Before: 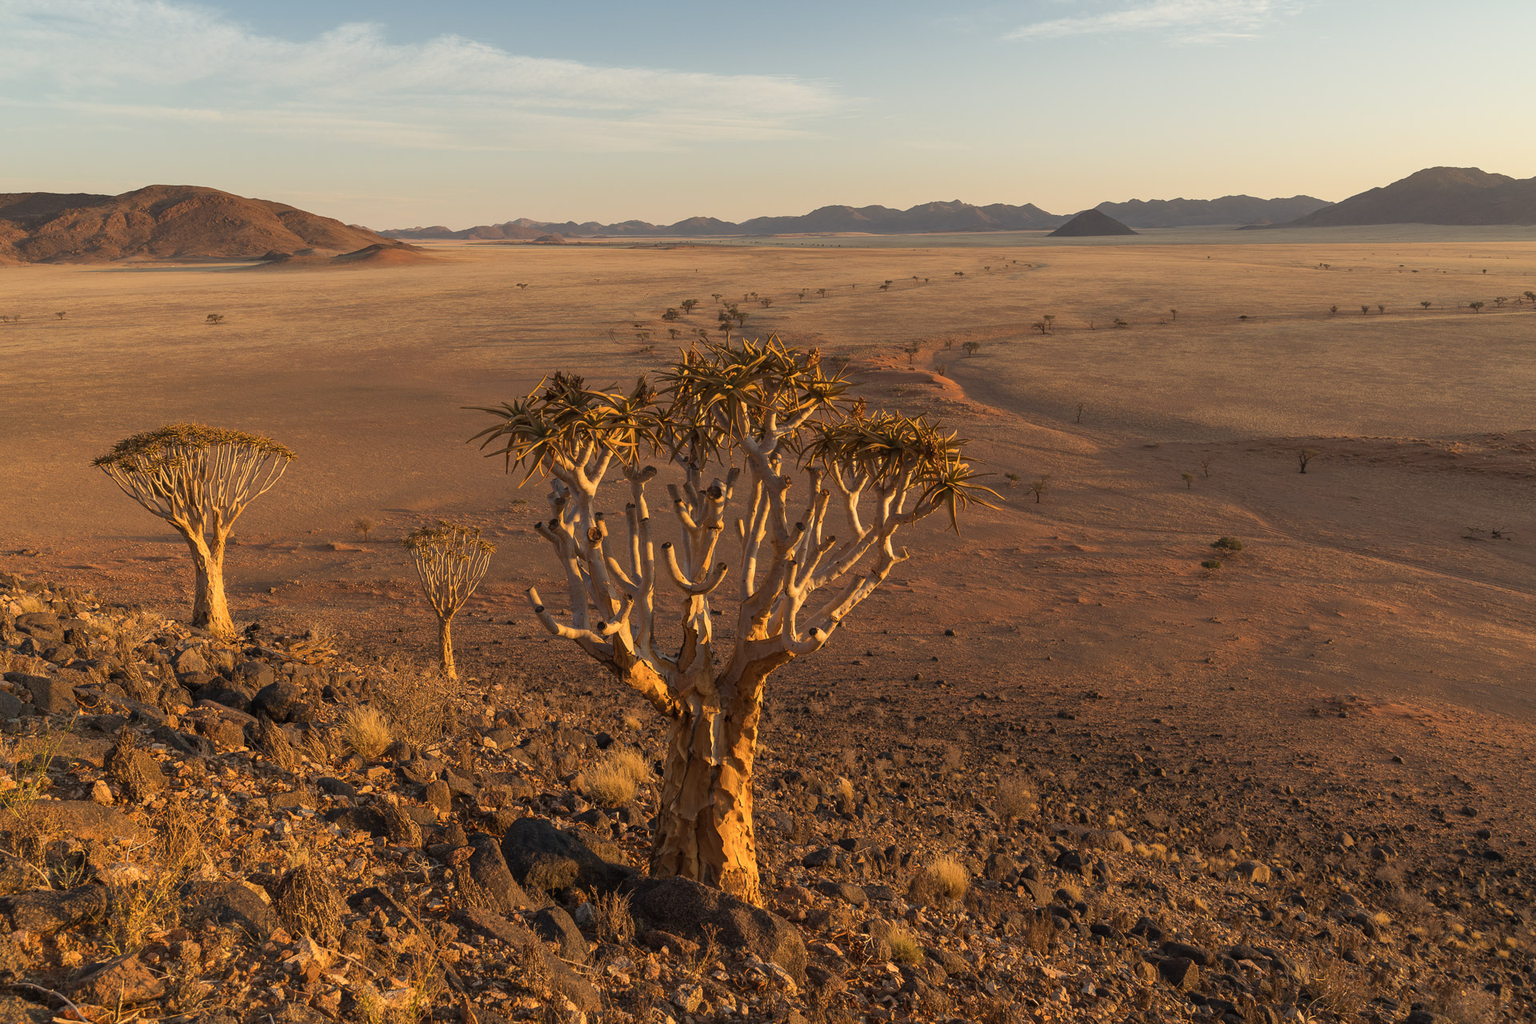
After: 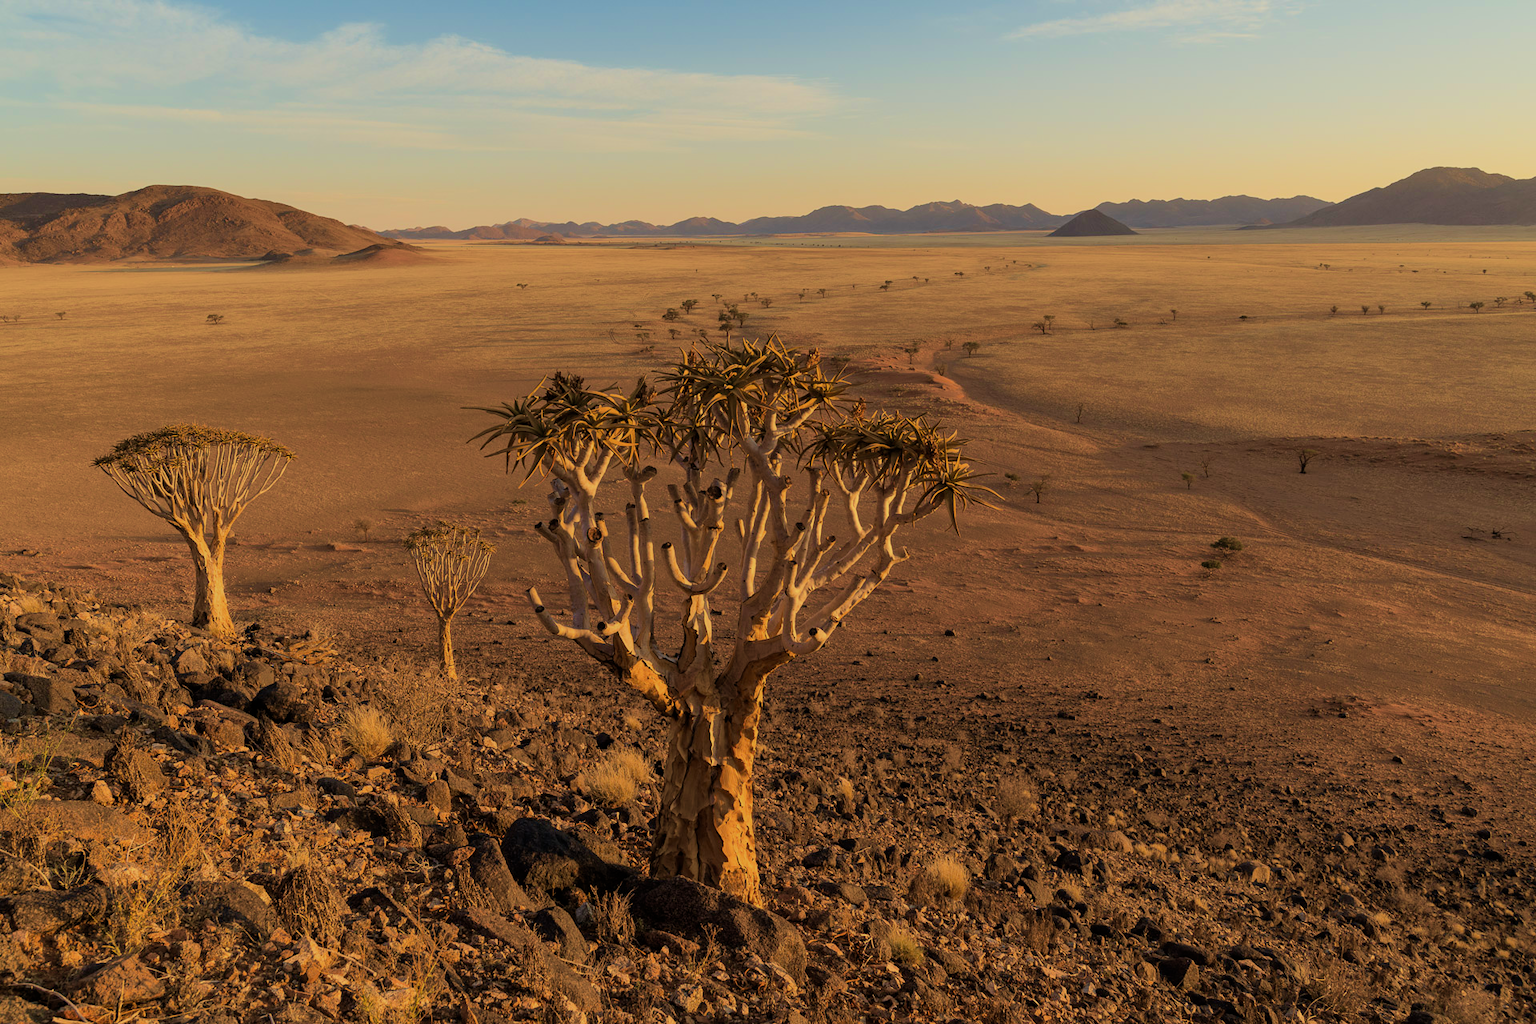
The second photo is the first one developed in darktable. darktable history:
exposure: black level correction 0.001, compensate highlight preservation false
filmic rgb: black relative exposure -7.65 EV, white relative exposure 4.56 EV, hardness 3.61, color science v6 (2022)
velvia: strength 74%
